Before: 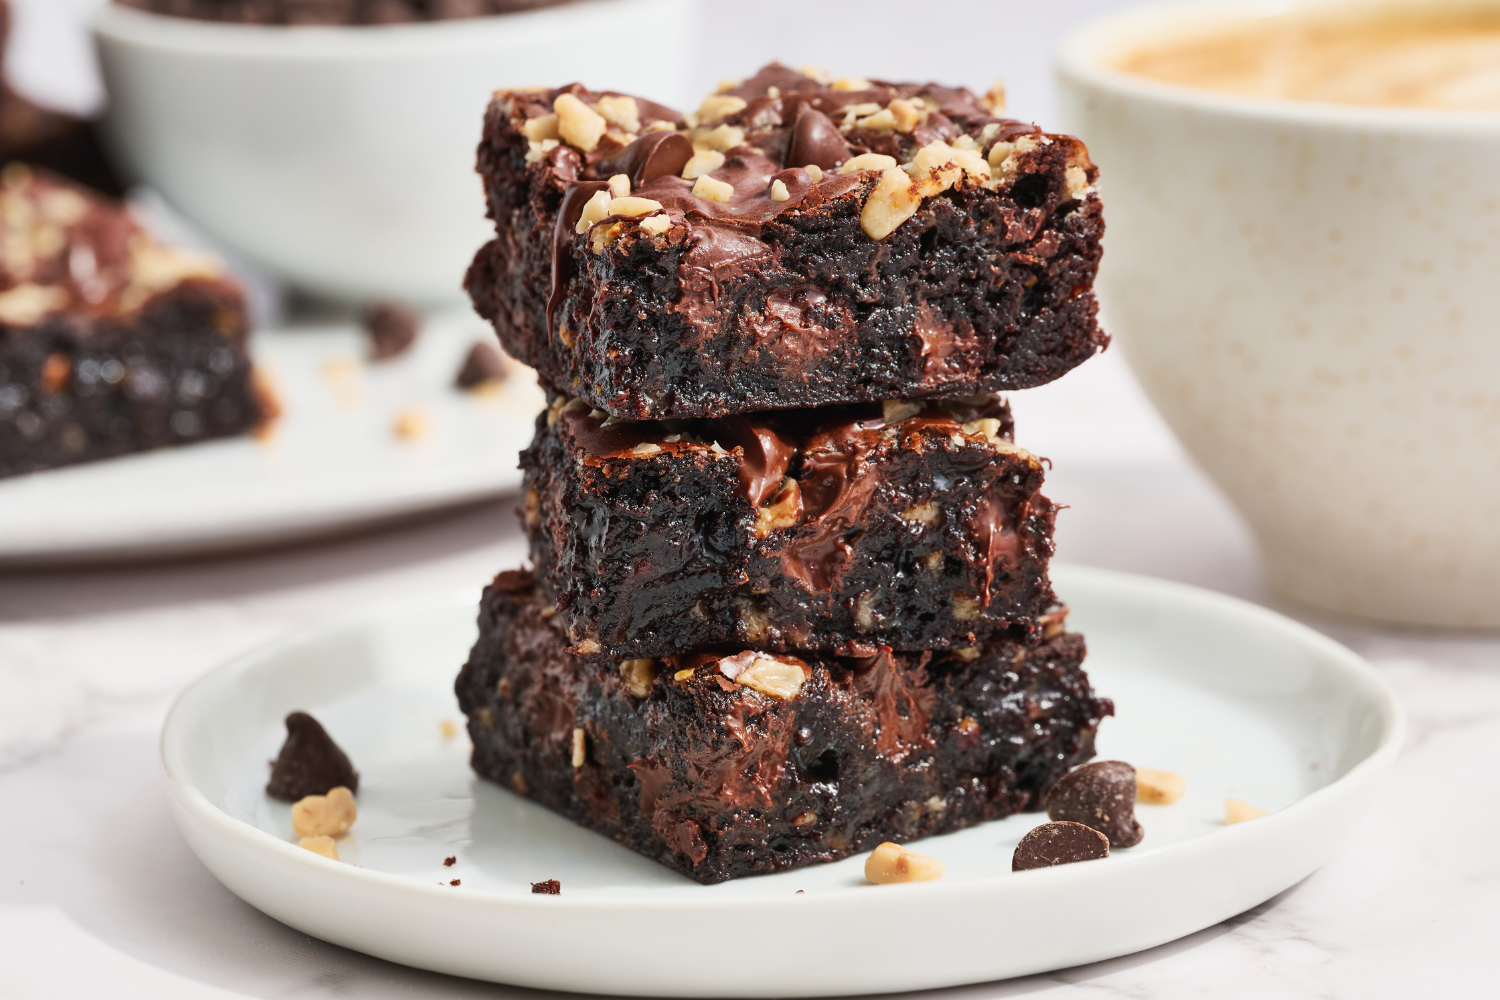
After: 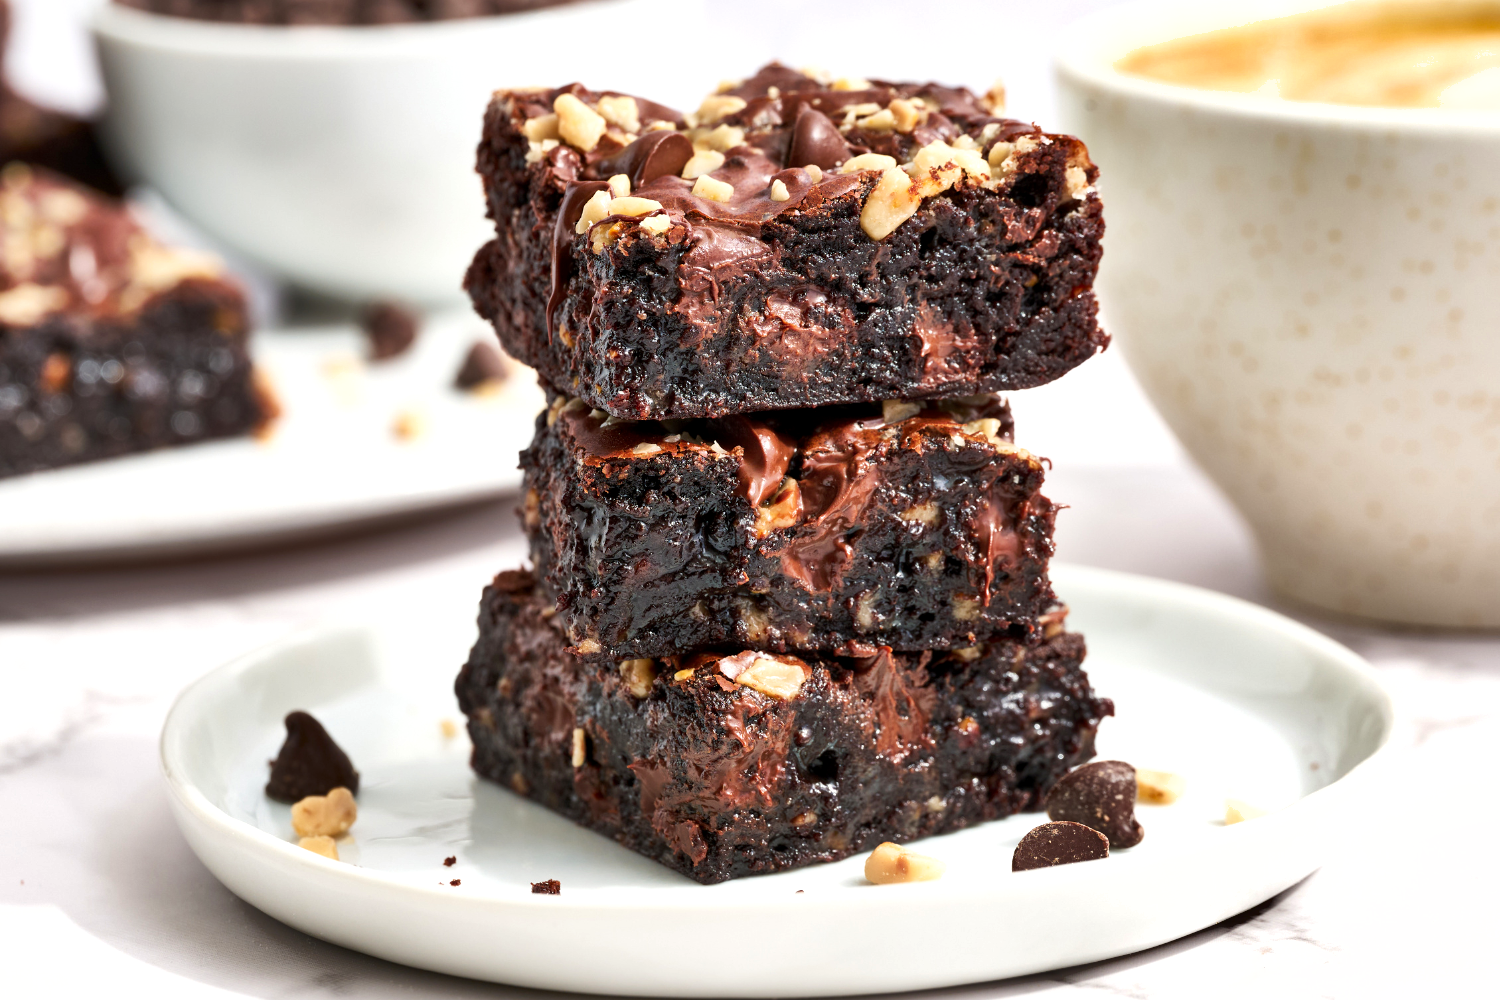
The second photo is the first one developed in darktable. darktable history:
exposure: black level correction 0.003, exposure 0.383 EV, compensate highlight preservation false
shadows and highlights: white point adjustment 0.05, highlights color adjustment 55.9%, soften with gaussian
